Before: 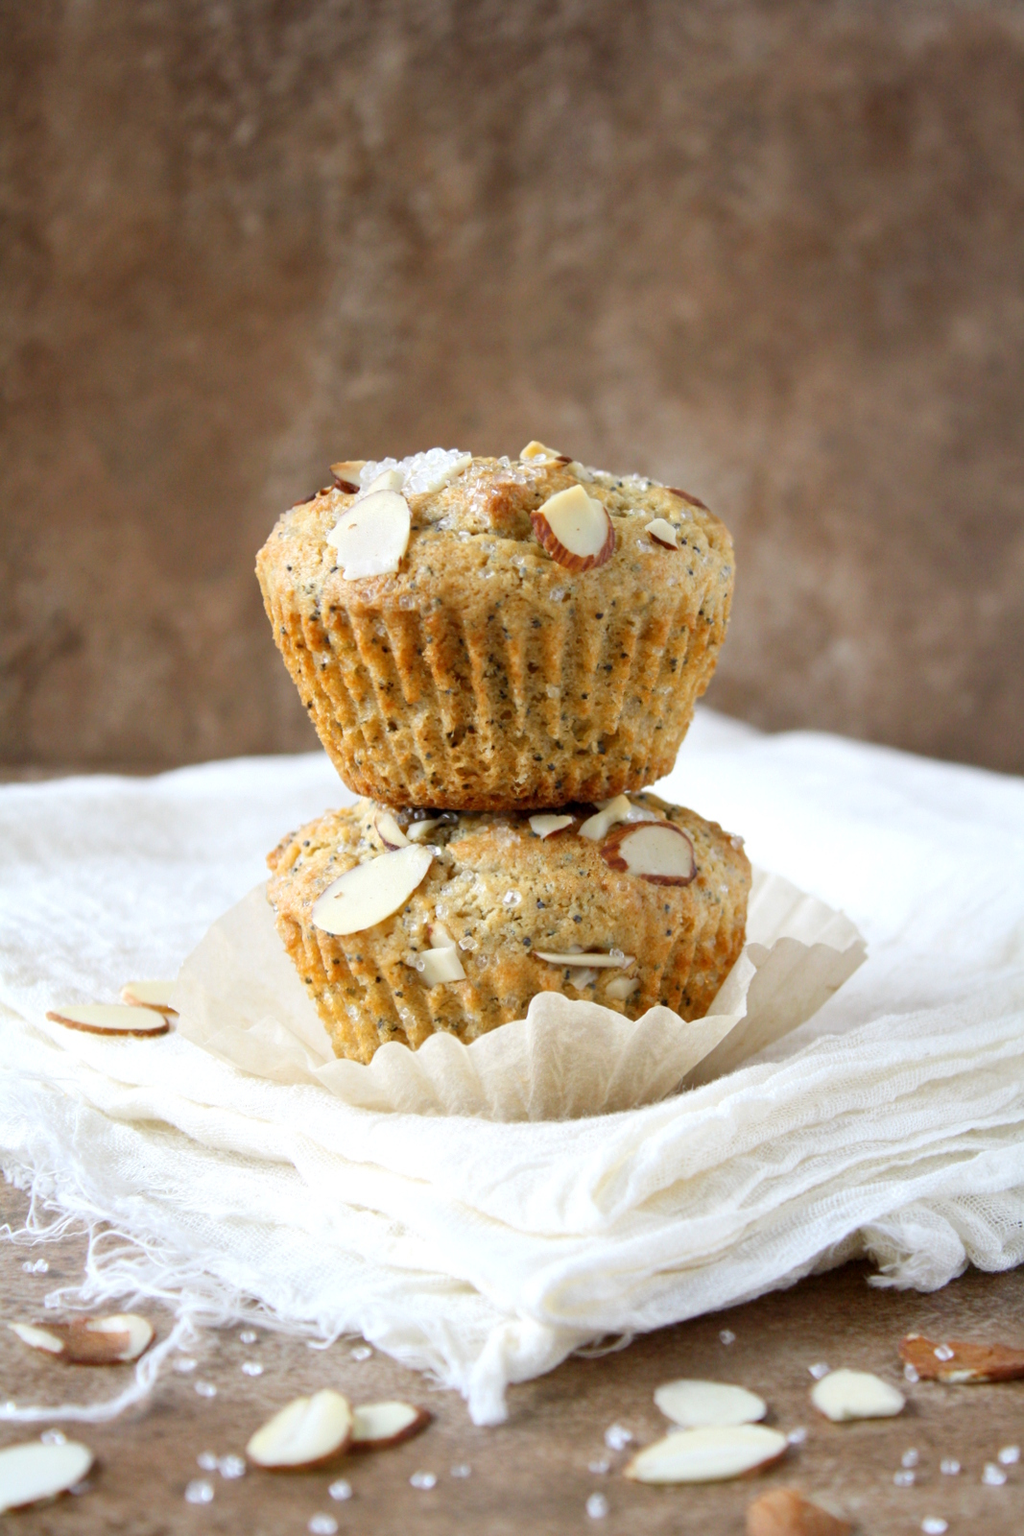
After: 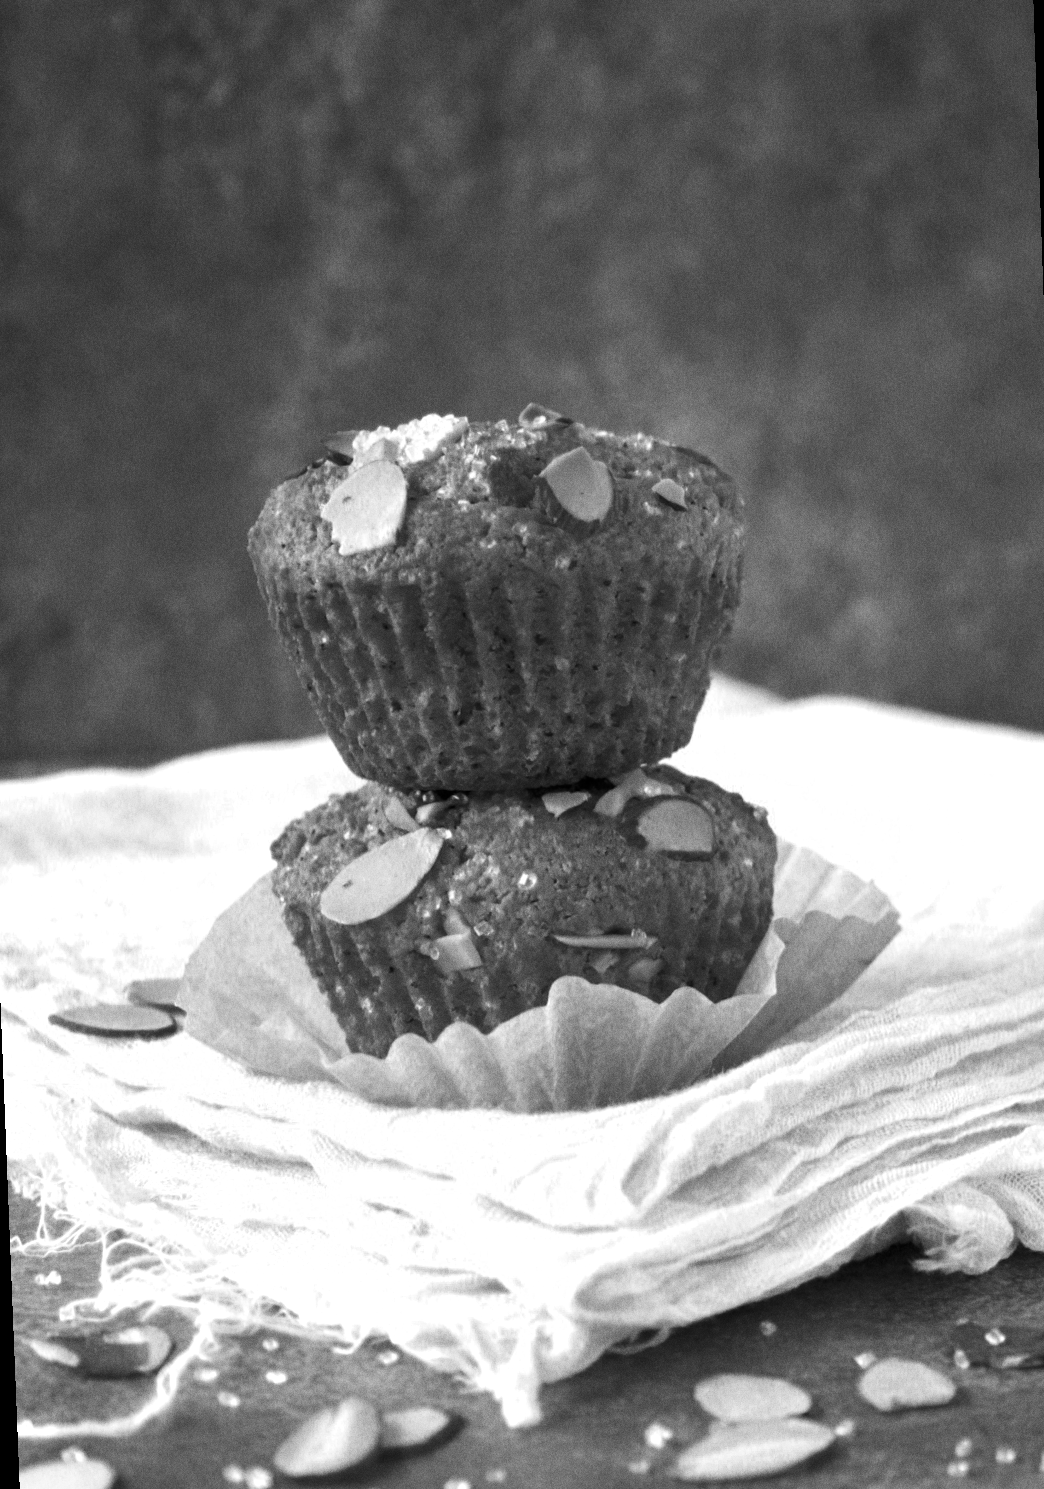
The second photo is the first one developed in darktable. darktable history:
rotate and perspective: rotation -2.12°, lens shift (vertical) 0.009, lens shift (horizontal) -0.008, automatic cropping original format, crop left 0.036, crop right 0.964, crop top 0.05, crop bottom 0.959
grain: on, module defaults
color zones: curves: ch0 [(0.287, 0.048) (0.493, 0.484) (0.737, 0.816)]; ch1 [(0, 0) (0.143, 0) (0.286, 0) (0.429, 0) (0.571, 0) (0.714, 0) (0.857, 0)]
